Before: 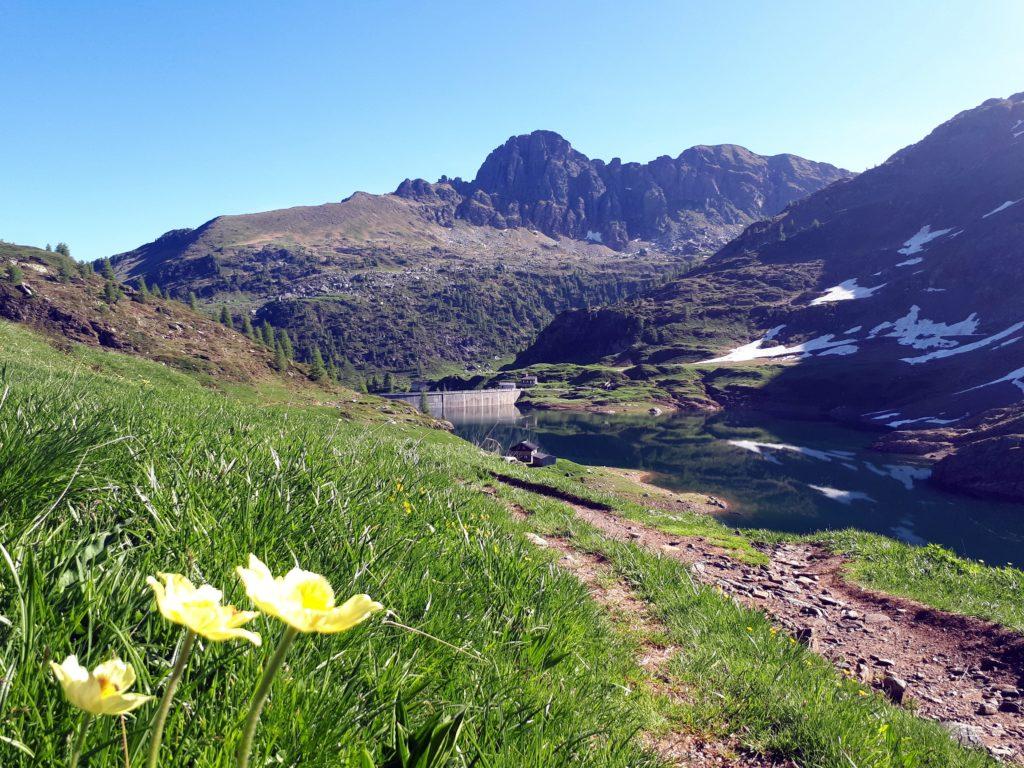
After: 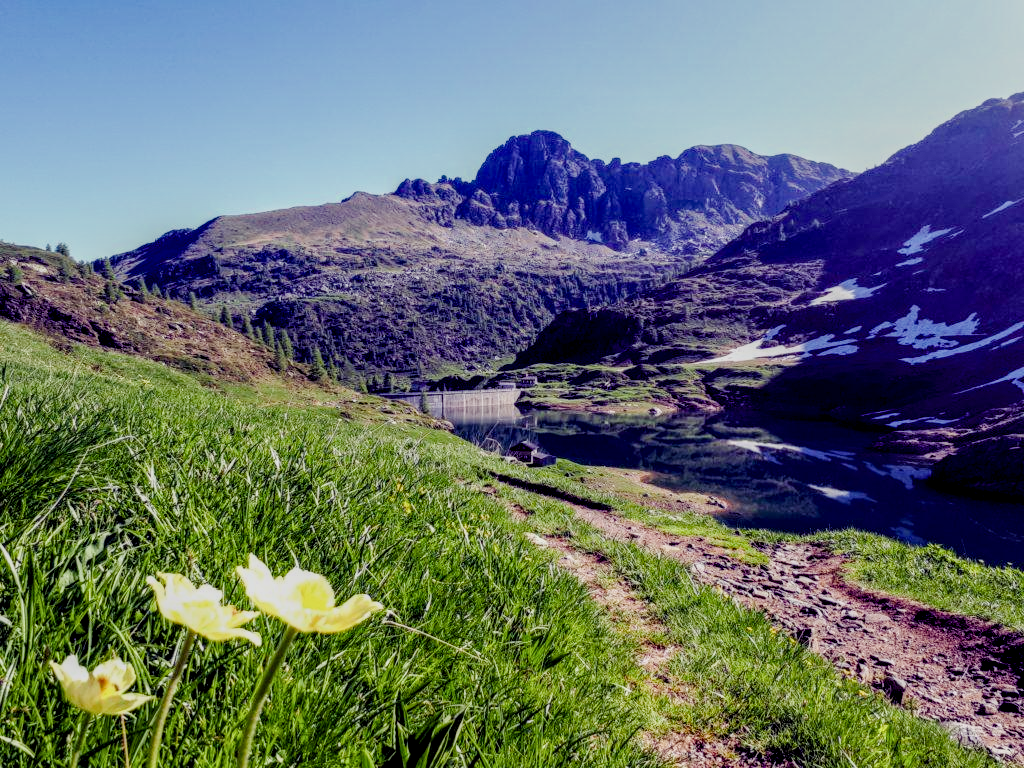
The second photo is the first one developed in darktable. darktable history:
color balance rgb: shadows lift › luminance -21.735%, shadows lift › chroma 8.806%, shadows lift › hue 283.57°, perceptual saturation grading › global saturation 20%, perceptual saturation grading › highlights -25.295%, perceptual saturation grading › shadows 50.563%
tone equalizer: edges refinement/feathering 500, mask exposure compensation -1.57 EV, preserve details no
local contrast: highlights 28%, detail 150%
filmic rgb: black relative exposure -7.11 EV, white relative exposure 5.37 EV, hardness 3.02
